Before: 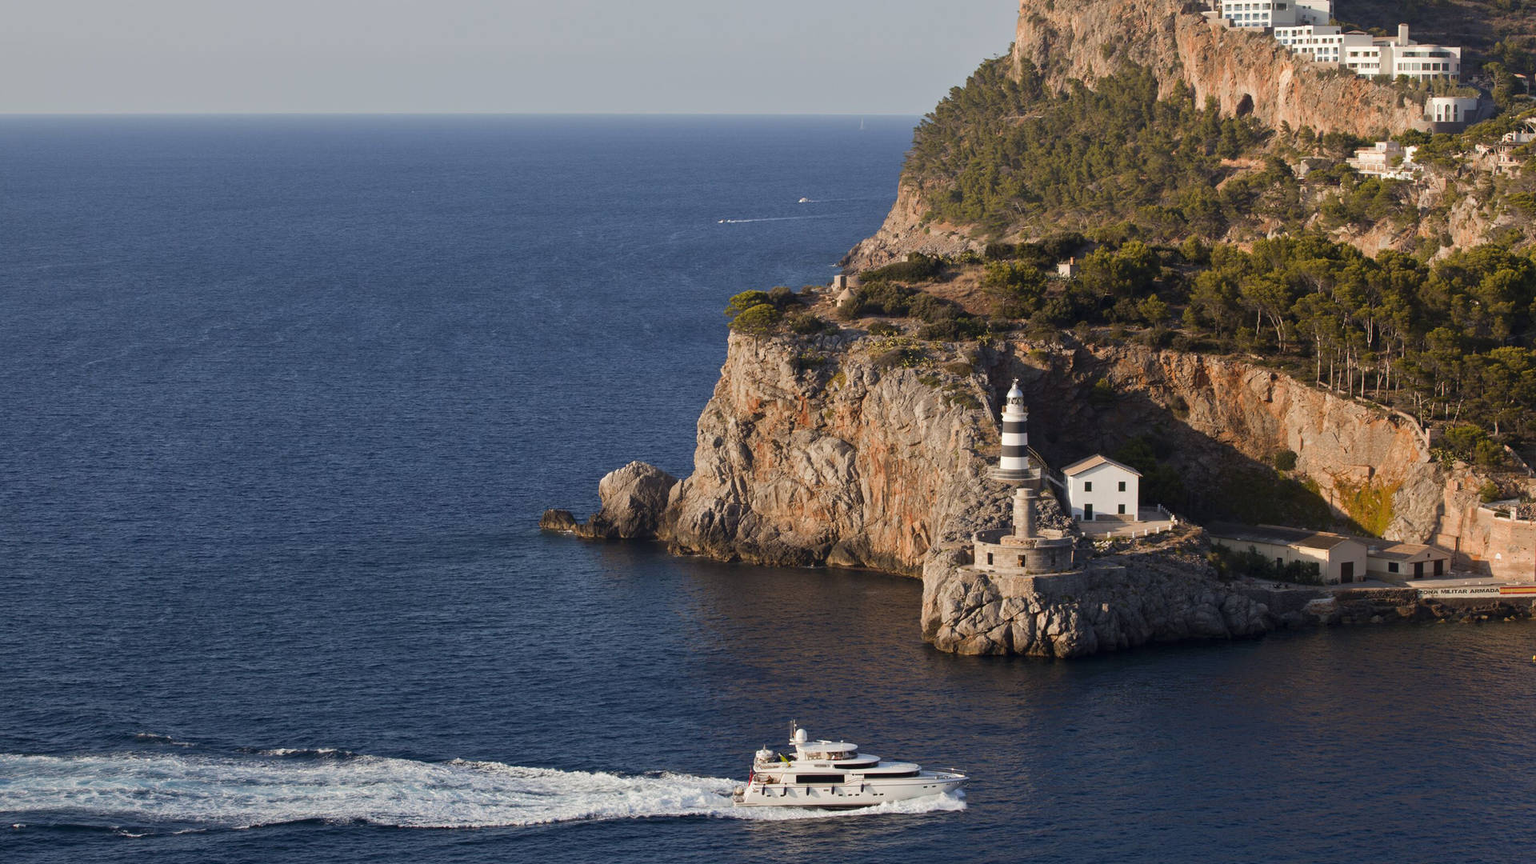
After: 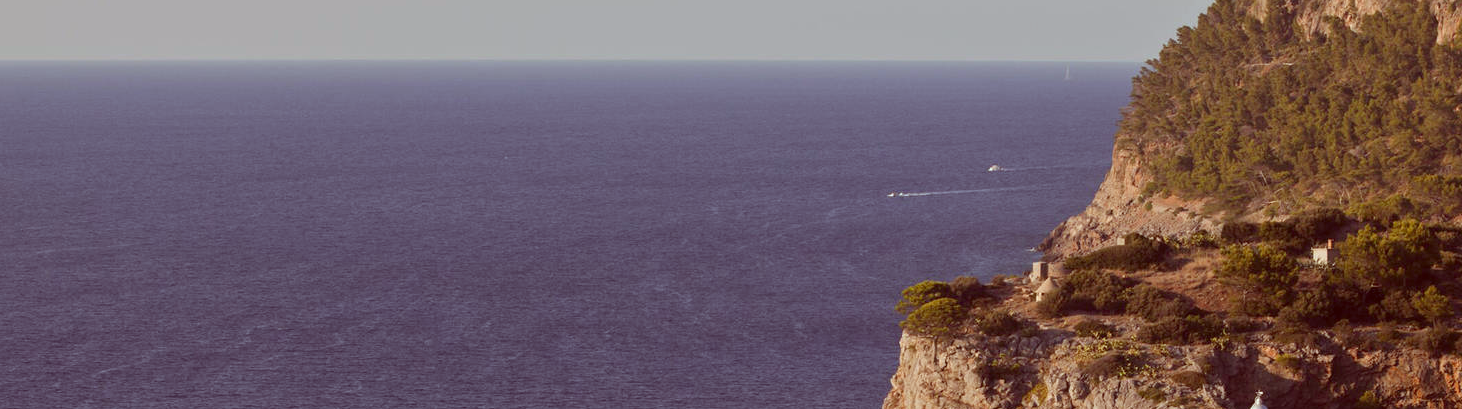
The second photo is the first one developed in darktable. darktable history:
color correction: highlights a* -7.17, highlights b* -0.193, shadows a* 20.5, shadows b* 11.19
crop: left 0.572%, top 7.65%, right 23.236%, bottom 54.4%
